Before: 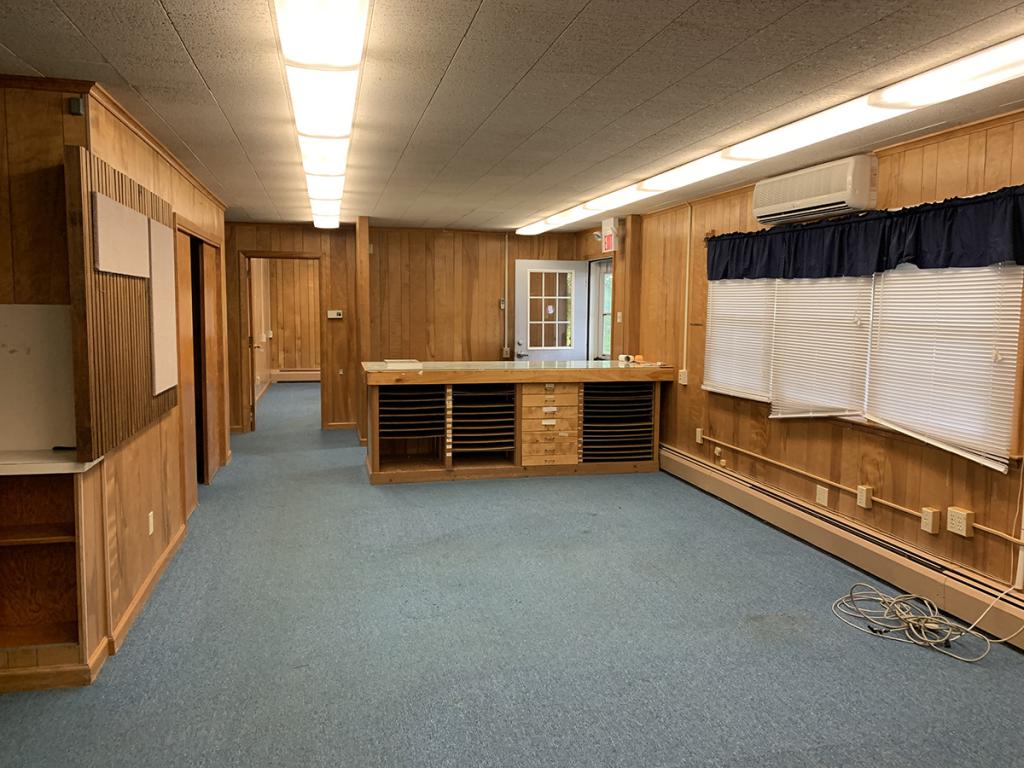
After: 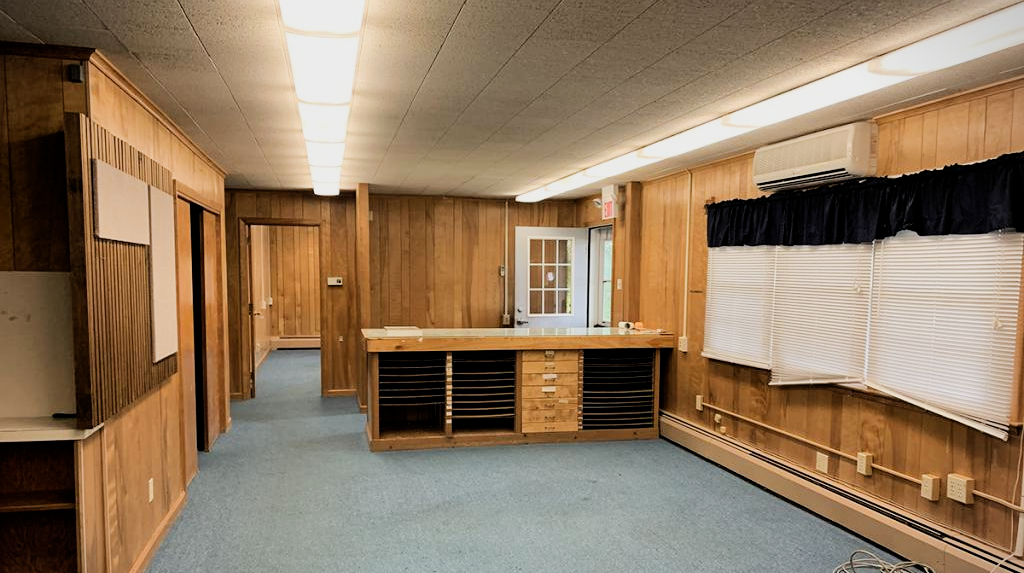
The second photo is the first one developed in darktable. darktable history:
vignetting: fall-off start 99.2%, brightness -0.402, saturation -0.296, center (-0.076, 0.064), width/height ratio 1.326
crop: top 4.312%, bottom 21.038%
exposure: exposure 0.373 EV, compensate highlight preservation false
filmic rgb: black relative exposure -5.03 EV, white relative exposure 3.98 EV, hardness 2.88, contrast 1.193, highlights saturation mix -30.4%
